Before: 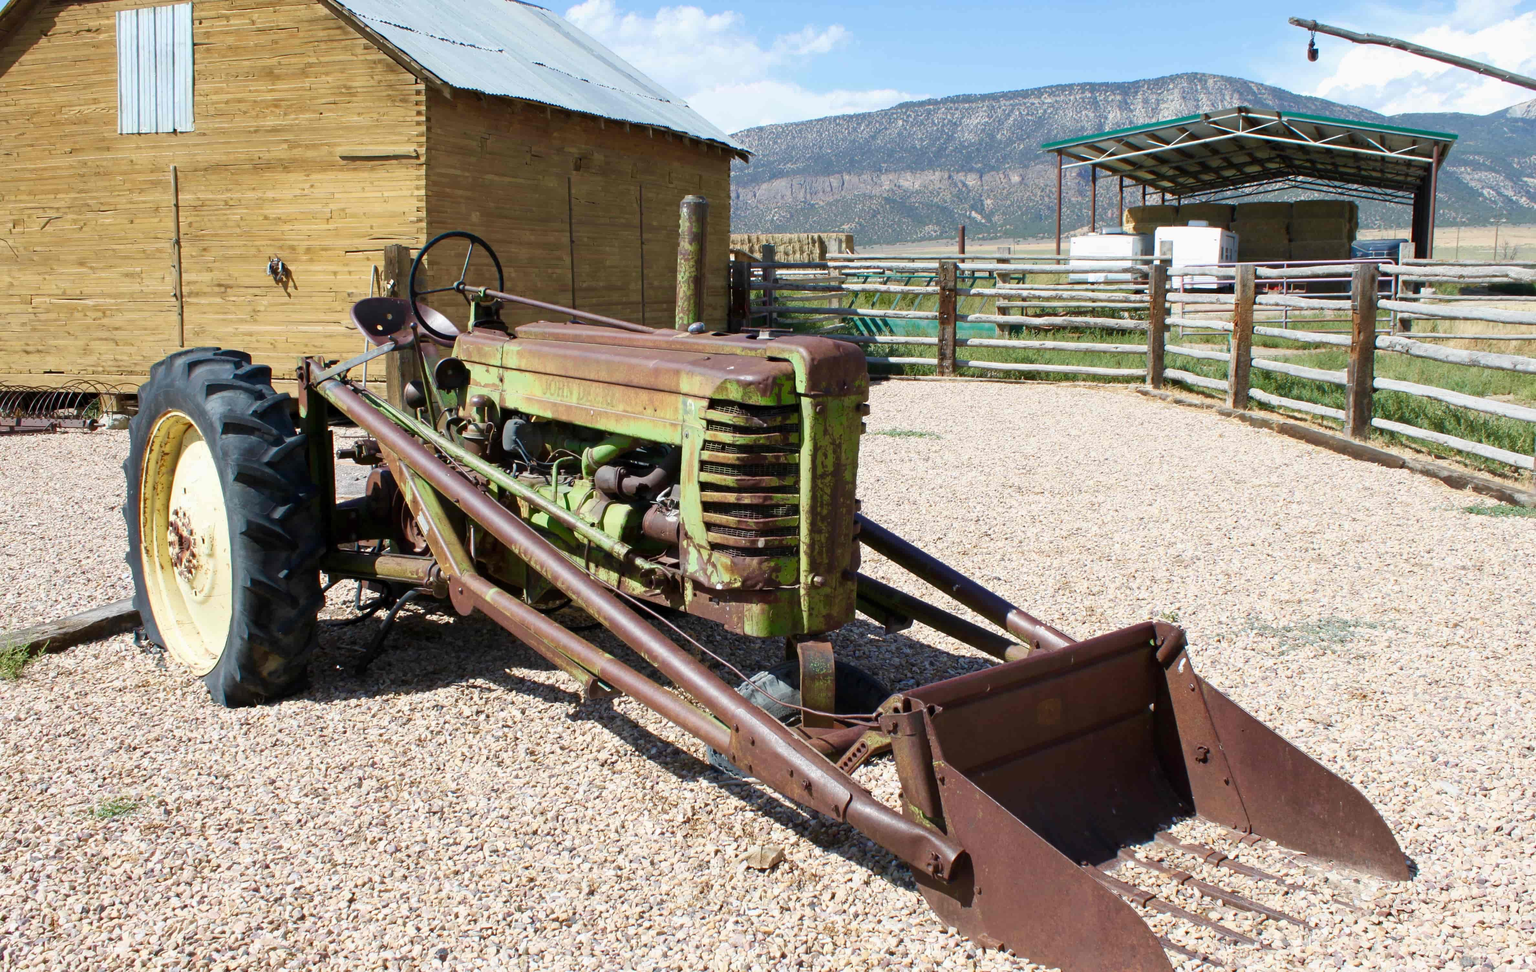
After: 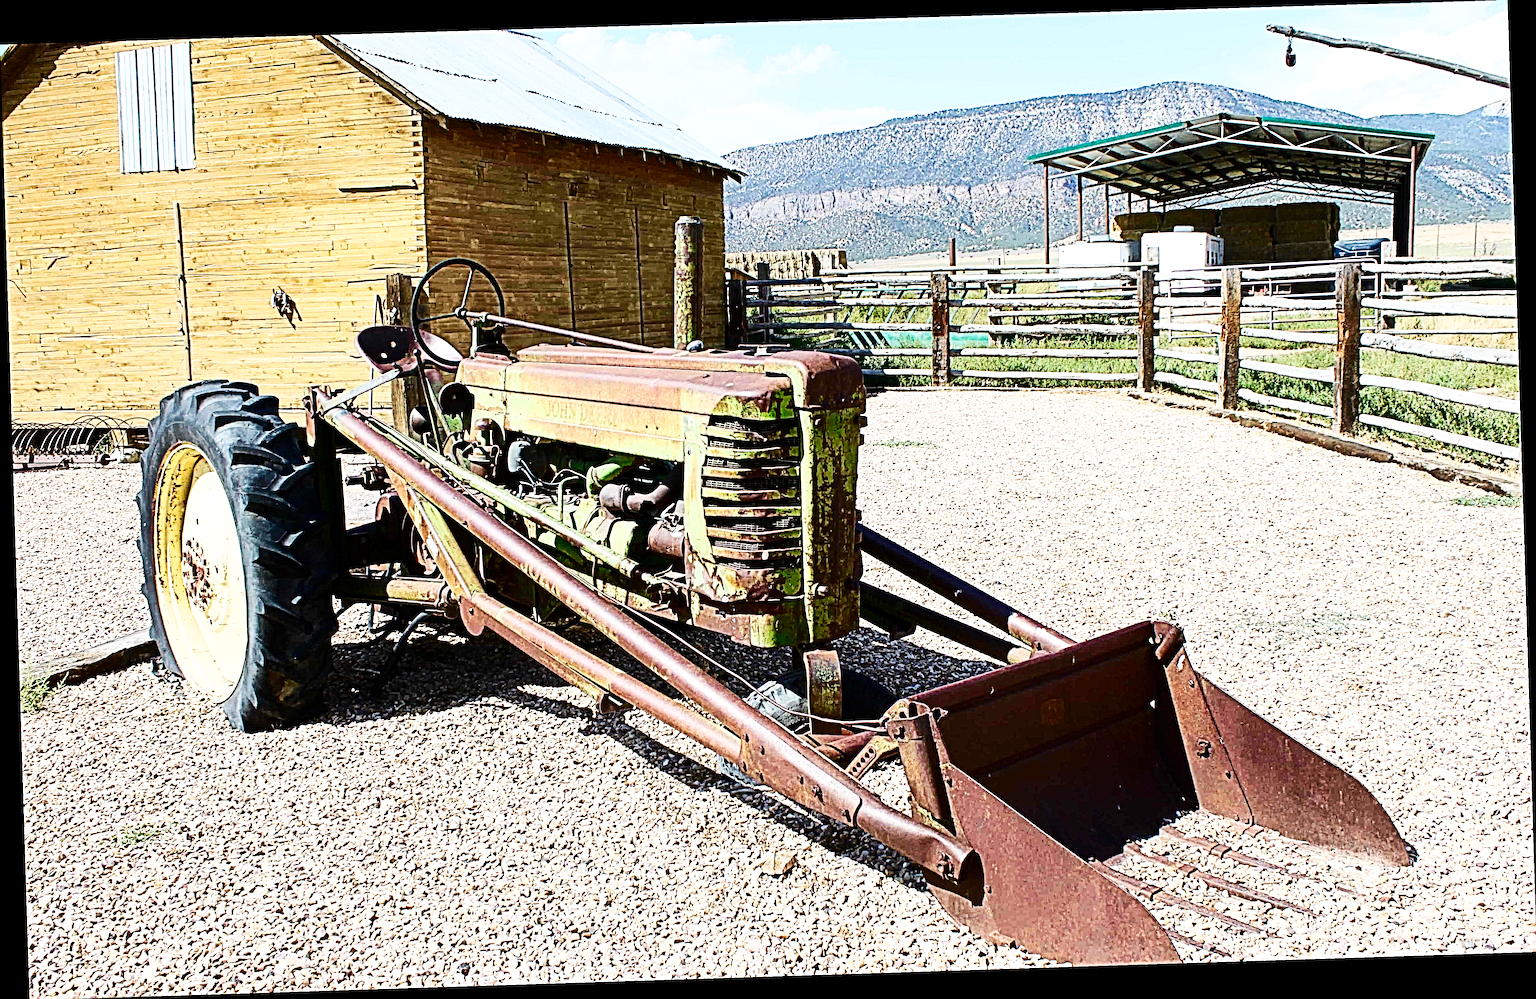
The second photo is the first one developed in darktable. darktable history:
exposure: exposure 0.207 EV, compensate highlight preservation false
contrast brightness saturation: contrast 0.28
sharpen: radius 6.3, amount 1.8, threshold 0
base curve: curves: ch0 [(0, 0) (0.032, 0.025) (0.121, 0.166) (0.206, 0.329) (0.605, 0.79) (1, 1)], preserve colors none
rotate and perspective: rotation -1.77°, lens shift (horizontal) 0.004, automatic cropping off
